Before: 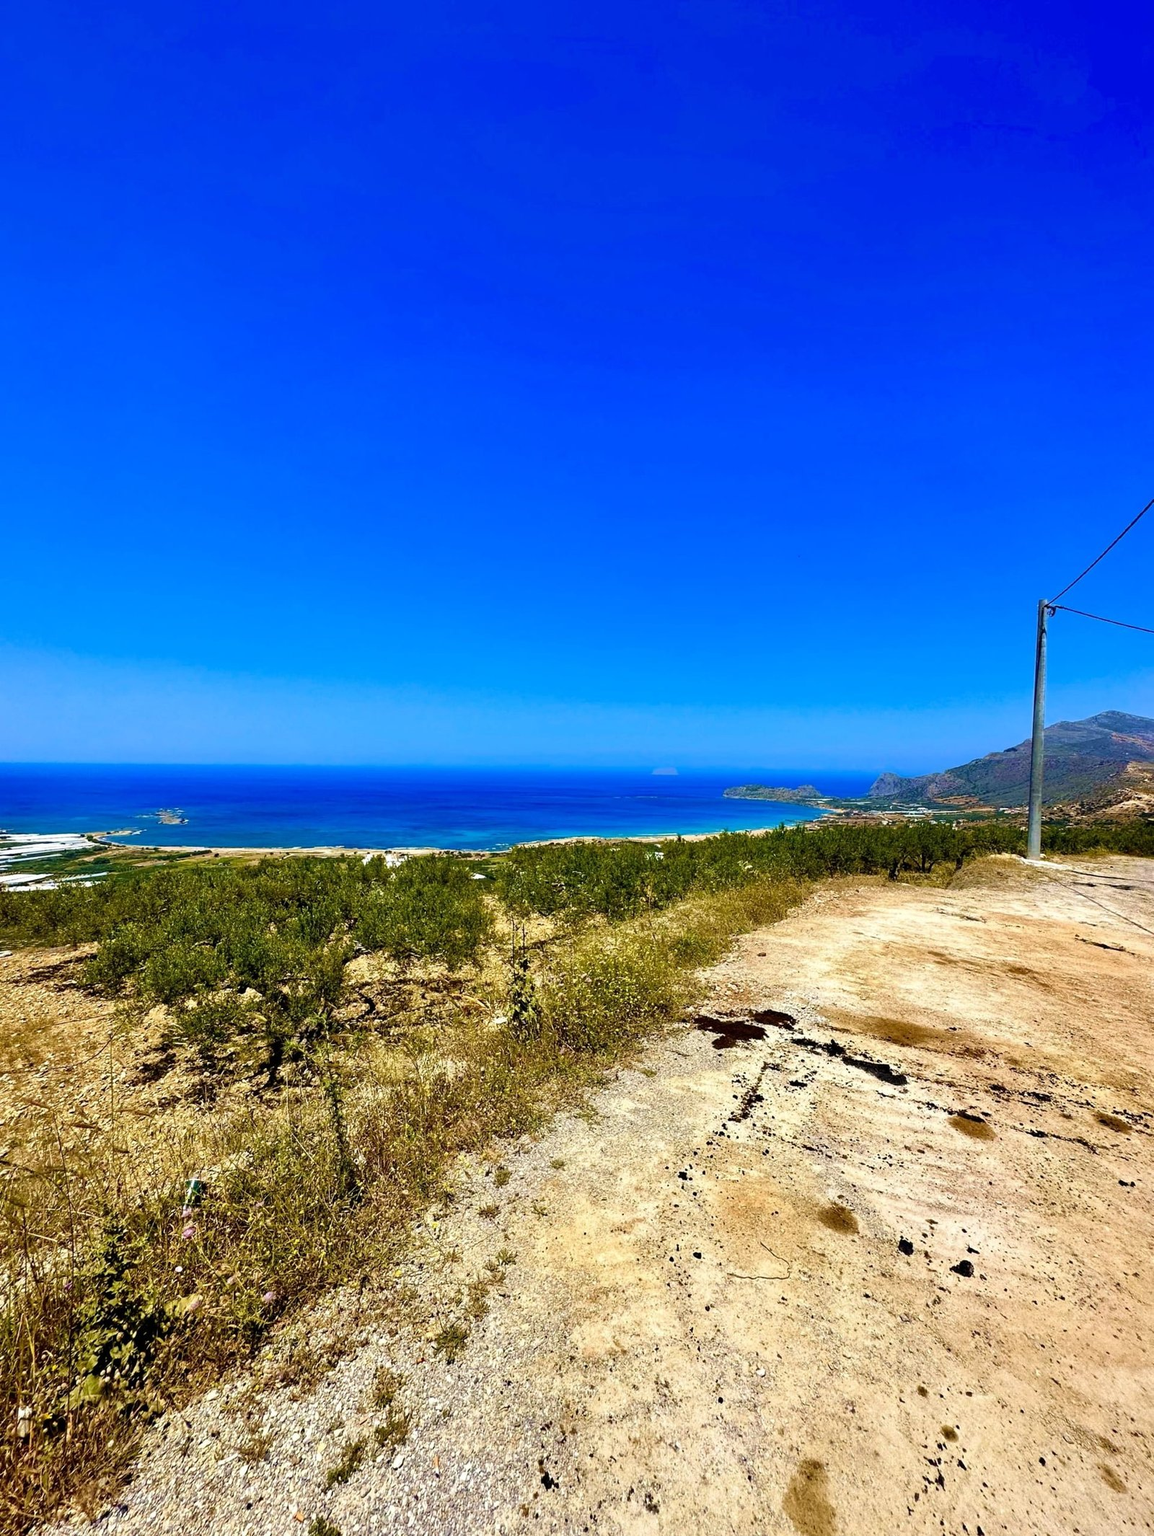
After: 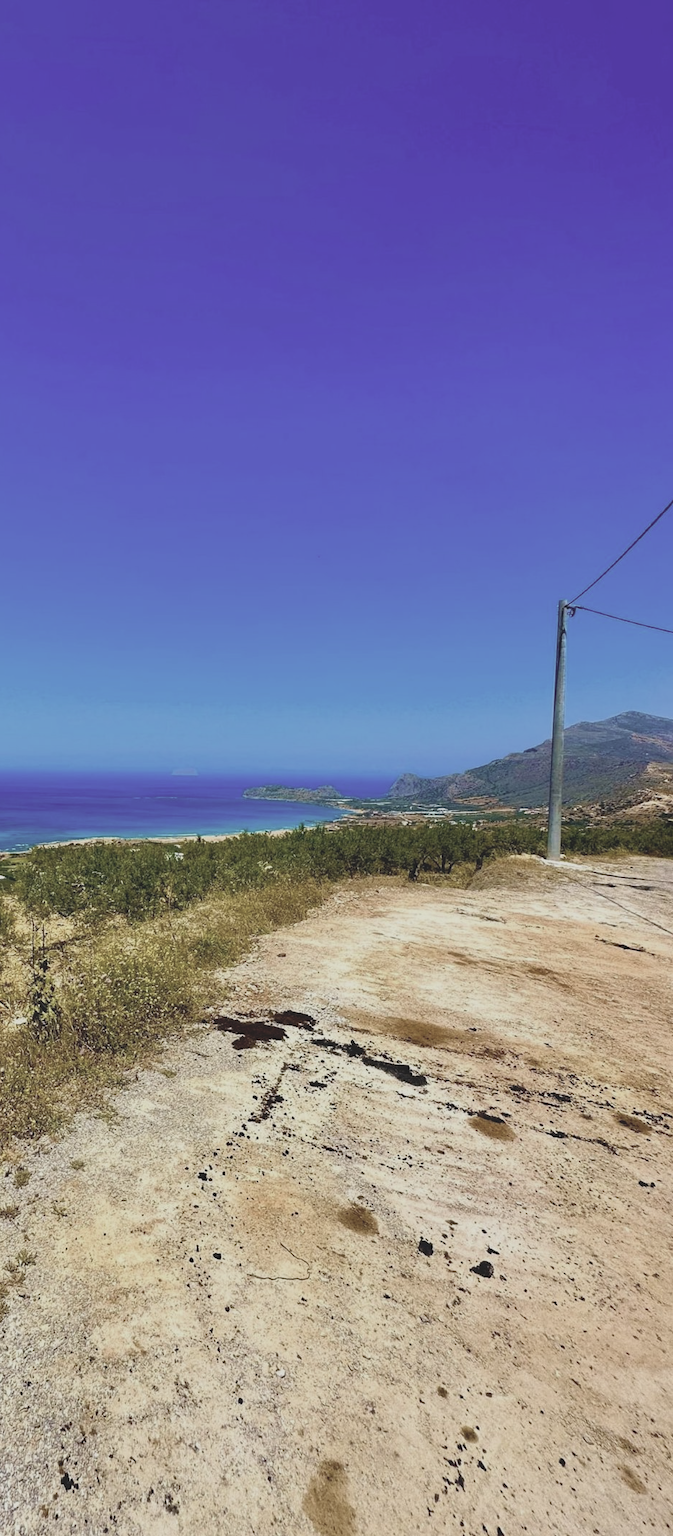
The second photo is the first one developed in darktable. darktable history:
crop: left 41.626%
color balance rgb: perceptual saturation grading › global saturation 0.582%, global vibrance 9.998%
contrast brightness saturation: contrast -0.251, saturation -0.443
exposure: compensate highlight preservation false
